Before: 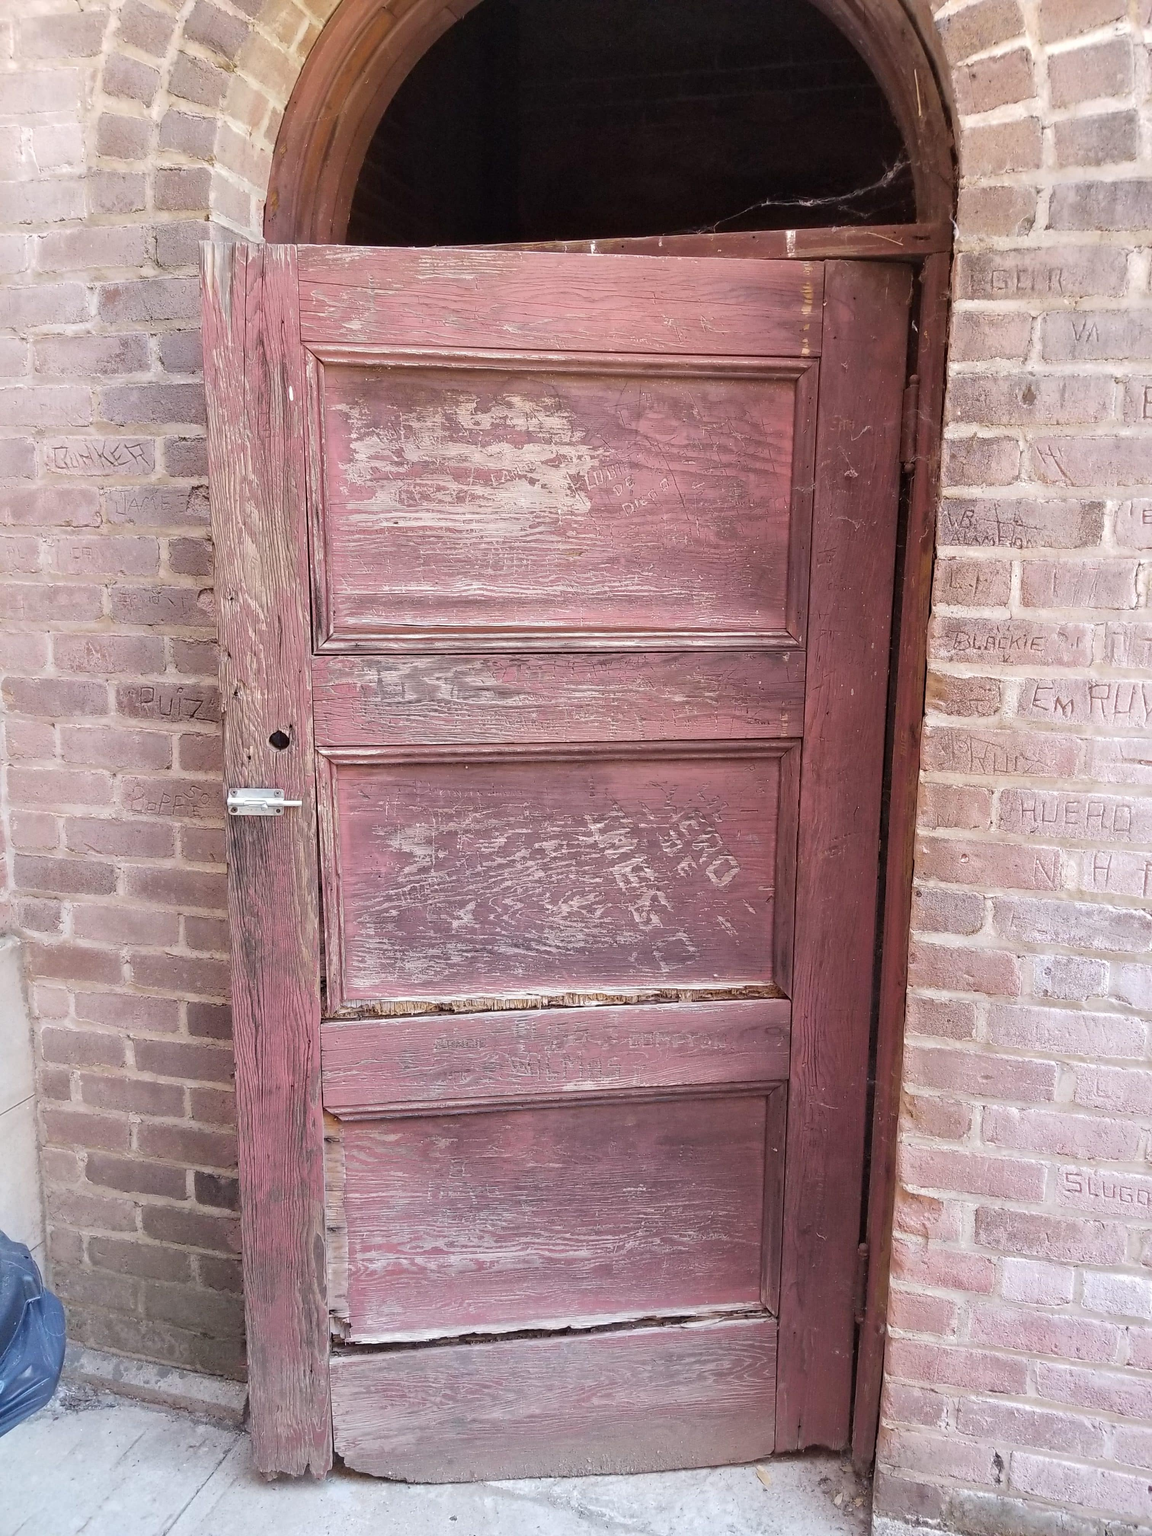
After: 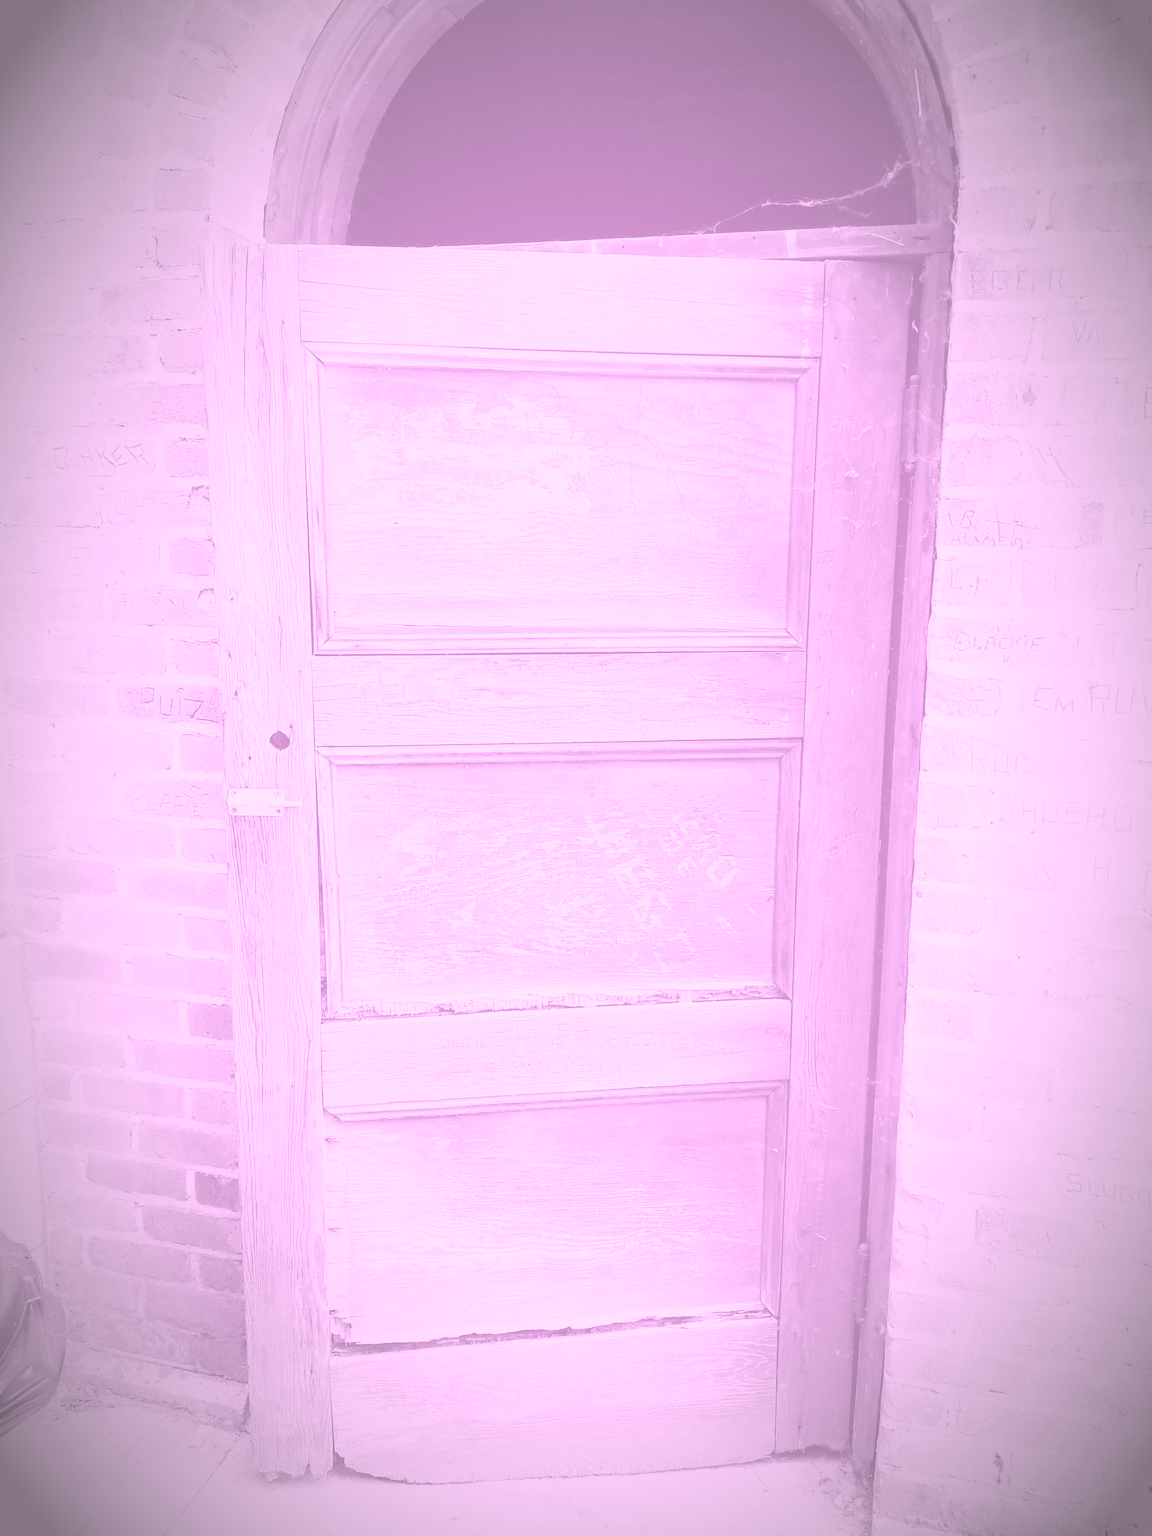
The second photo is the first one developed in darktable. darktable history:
colorize: hue 331.2°, saturation 75%, source mix 30.28%, lightness 70.52%, version 1
color correction: saturation 0.8
vignetting: fall-off start 67.5%, fall-off radius 67.23%, brightness -0.813, automatic ratio true
base curve: curves: ch0 [(0, 0) (0.007, 0.004) (0.027, 0.03) (0.046, 0.07) (0.207, 0.54) (0.442, 0.872) (0.673, 0.972) (1, 1)], preserve colors none
